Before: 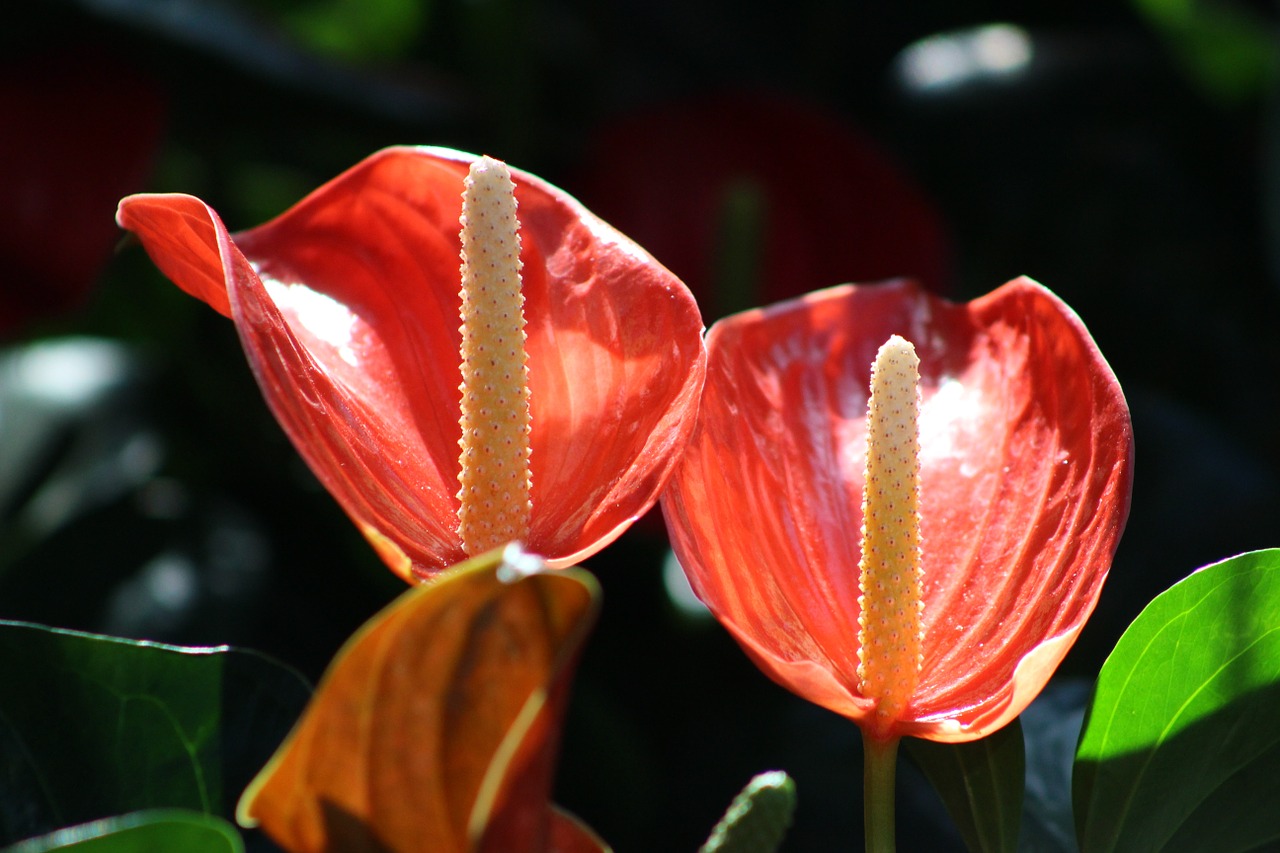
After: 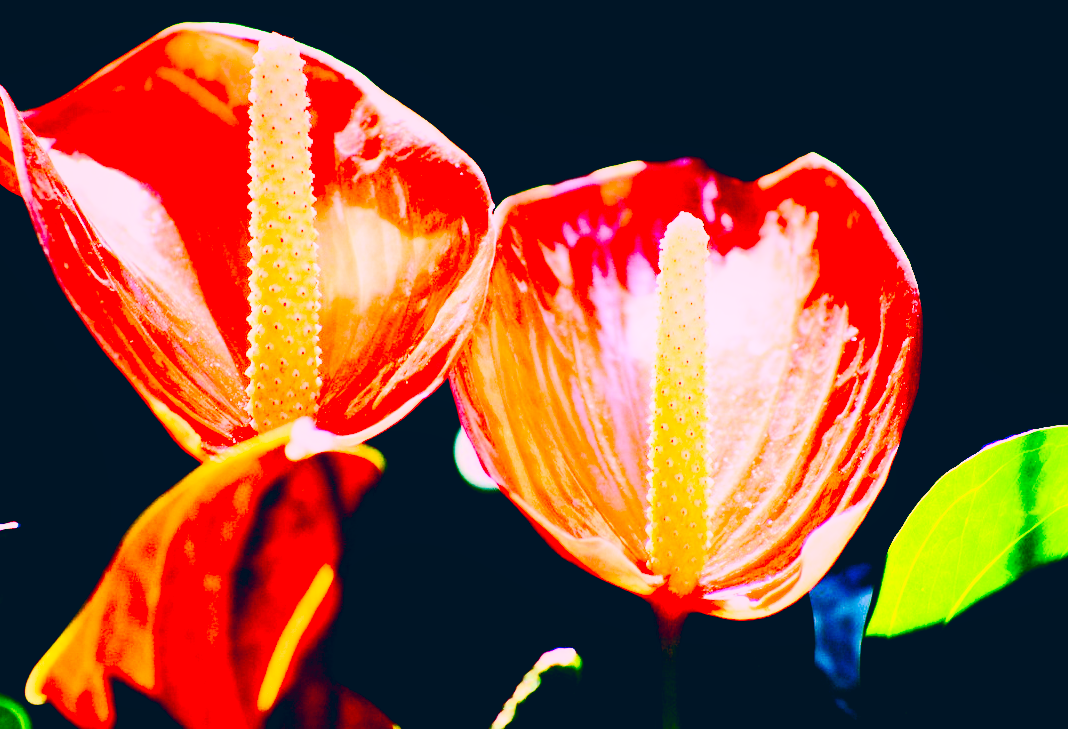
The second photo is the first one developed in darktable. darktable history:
crop: left 16.493%, top 14.527%
contrast brightness saturation: contrast 0.61, brightness 0.356, saturation 0.137
shadows and highlights: shadows -21.26, highlights 99.36, soften with gaussian
exposure: black level correction 0.03, exposure 0.329 EV, compensate highlight preservation false
tone curve: curves: ch0 [(0, 0.019) (0.066, 0.043) (0.189, 0.182) (0.368, 0.407) (0.501, 0.564) (0.677, 0.729) (0.851, 0.861) (0.997, 0.959)]; ch1 [(0, 0) (0.187, 0.121) (0.388, 0.346) (0.437, 0.409) (0.474, 0.472) (0.499, 0.501) (0.514, 0.507) (0.548, 0.557) (0.653, 0.663) (0.812, 0.856) (1, 1)]; ch2 [(0, 0) (0.246, 0.214) (0.421, 0.427) (0.459, 0.484) (0.5, 0.504) (0.518, 0.516) (0.529, 0.548) (0.56, 0.576) (0.607, 0.63) (0.744, 0.734) (0.867, 0.821) (0.993, 0.889)], preserve colors none
base curve: curves: ch0 [(0, 0) (0.028, 0.03) (0.121, 0.232) (0.46, 0.748) (0.859, 0.968) (1, 1)], preserve colors none
color correction: highlights a* 16.8, highlights b* 0.341, shadows a* -14.62, shadows b* -14.56, saturation 1.49
